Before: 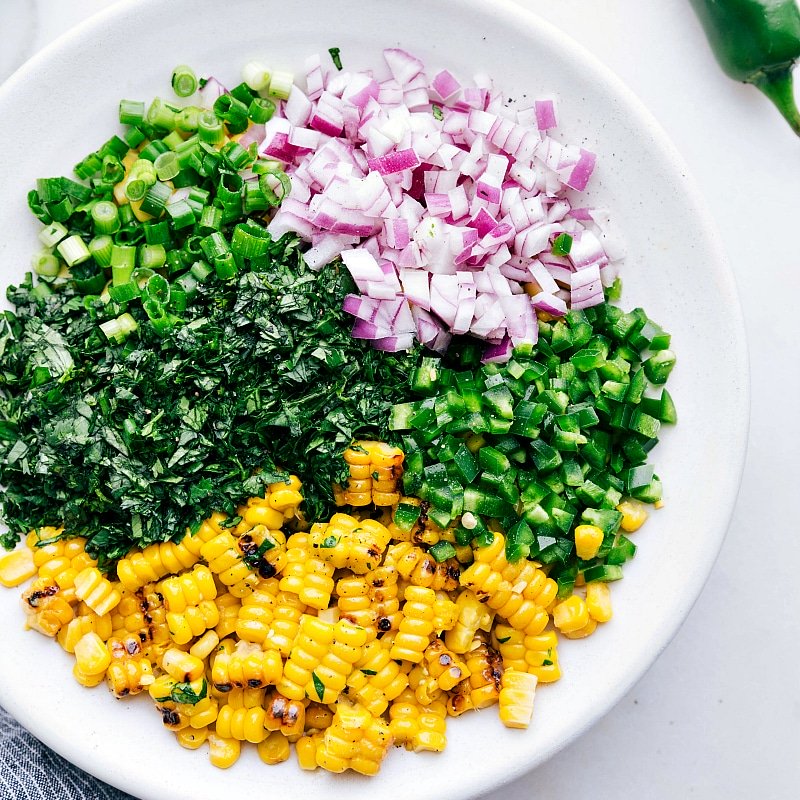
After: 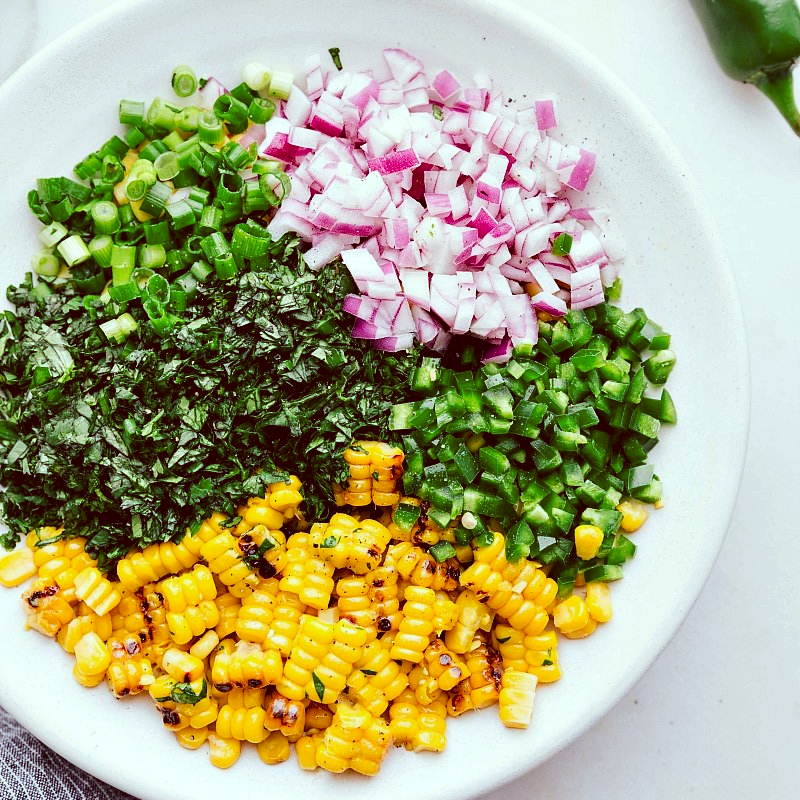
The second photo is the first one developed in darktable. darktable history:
color correction: highlights a* -7.04, highlights b* -0.208, shadows a* 20.19, shadows b* 12.29
